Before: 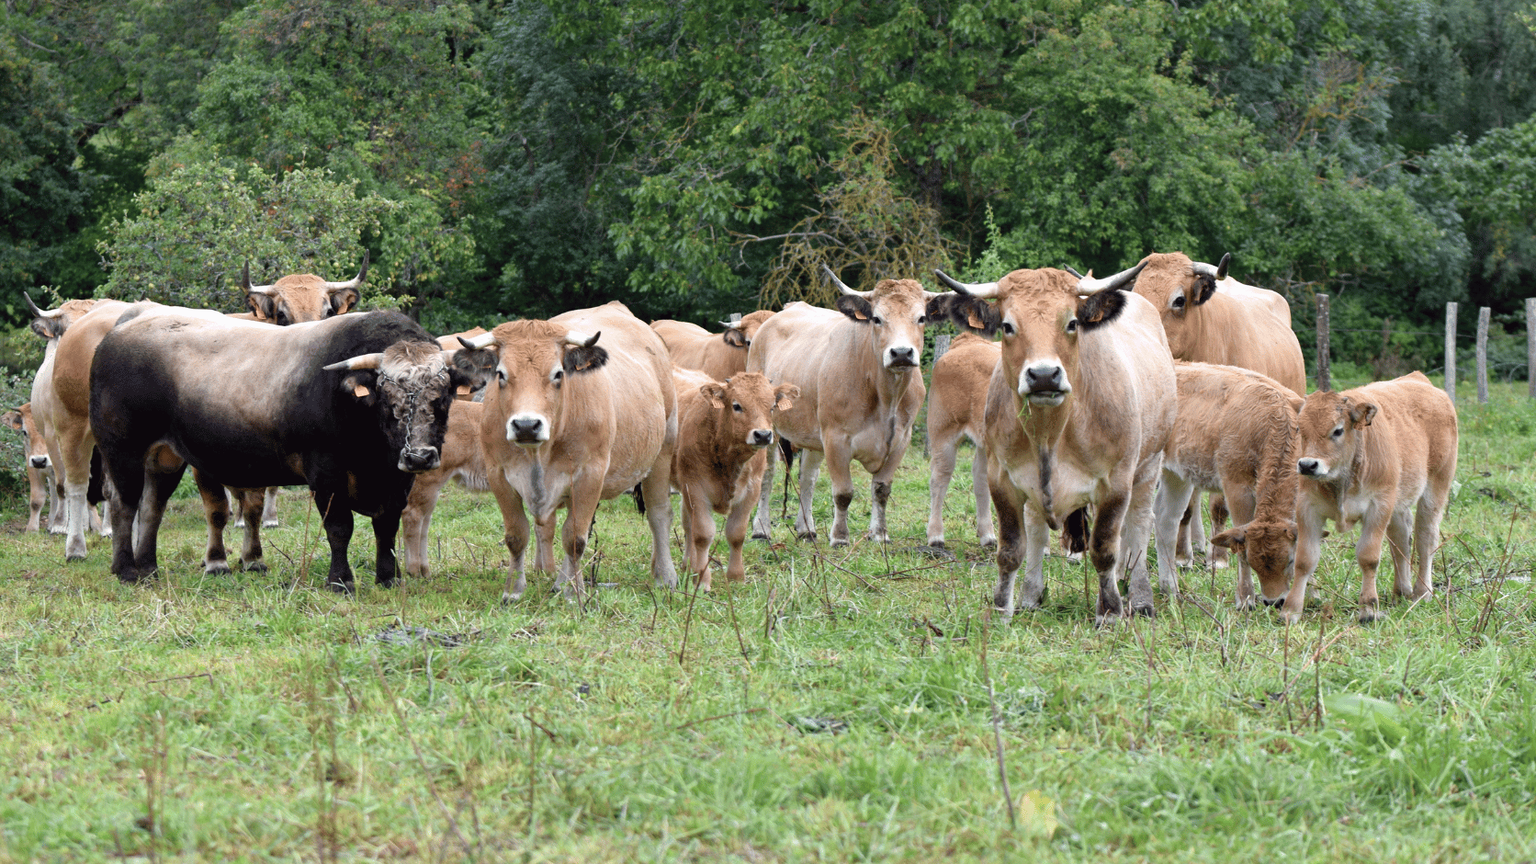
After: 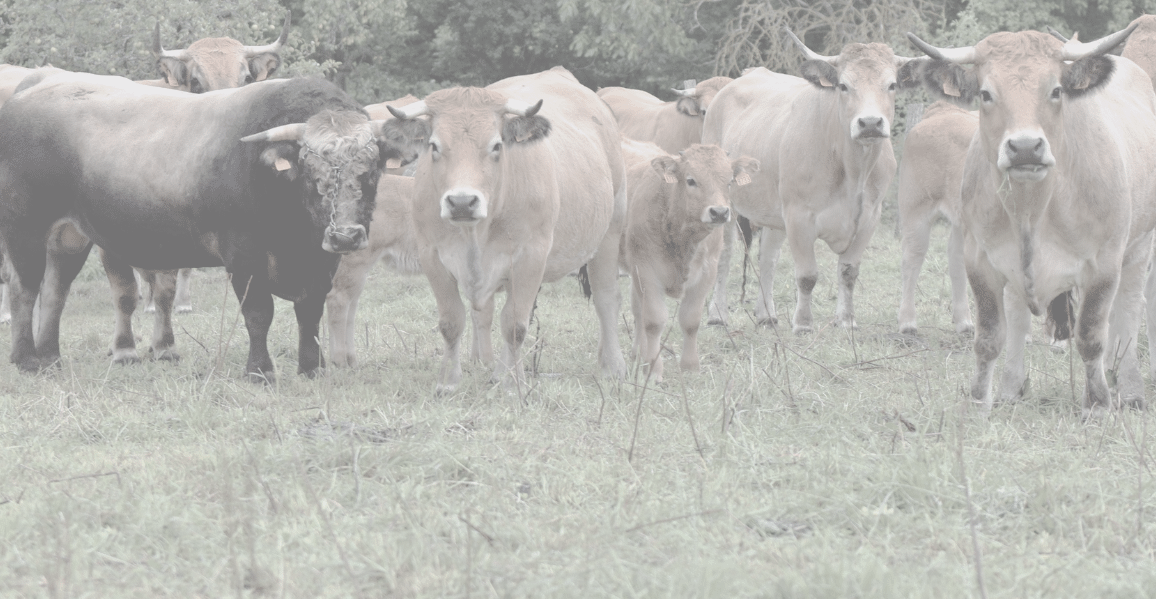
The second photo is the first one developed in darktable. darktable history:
contrast brightness saturation: contrast -0.31, brightness 0.742, saturation -0.784
base curve: curves: ch0 [(0, 0) (0.595, 0.418) (1, 1)], preserve colors none
crop: left 6.689%, top 27.871%, right 24.12%, bottom 8.38%
color zones: curves: ch0 [(0, 0.473) (0.001, 0.473) (0.226, 0.548) (0.4, 0.589) (0.525, 0.54) (0.728, 0.403) (0.999, 0.473) (1, 0.473)]; ch1 [(0, 0.619) (0.001, 0.619) (0.234, 0.388) (0.4, 0.372) (0.528, 0.422) (0.732, 0.53) (0.999, 0.619) (1, 0.619)]; ch2 [(0, 0.547) (0.001, 0.547) (0.226, 0.45) (0.4, 0.525) (0.525, 0.585) (0.8, 0.511) (0.999, 0.547) (1, 0.547)]
